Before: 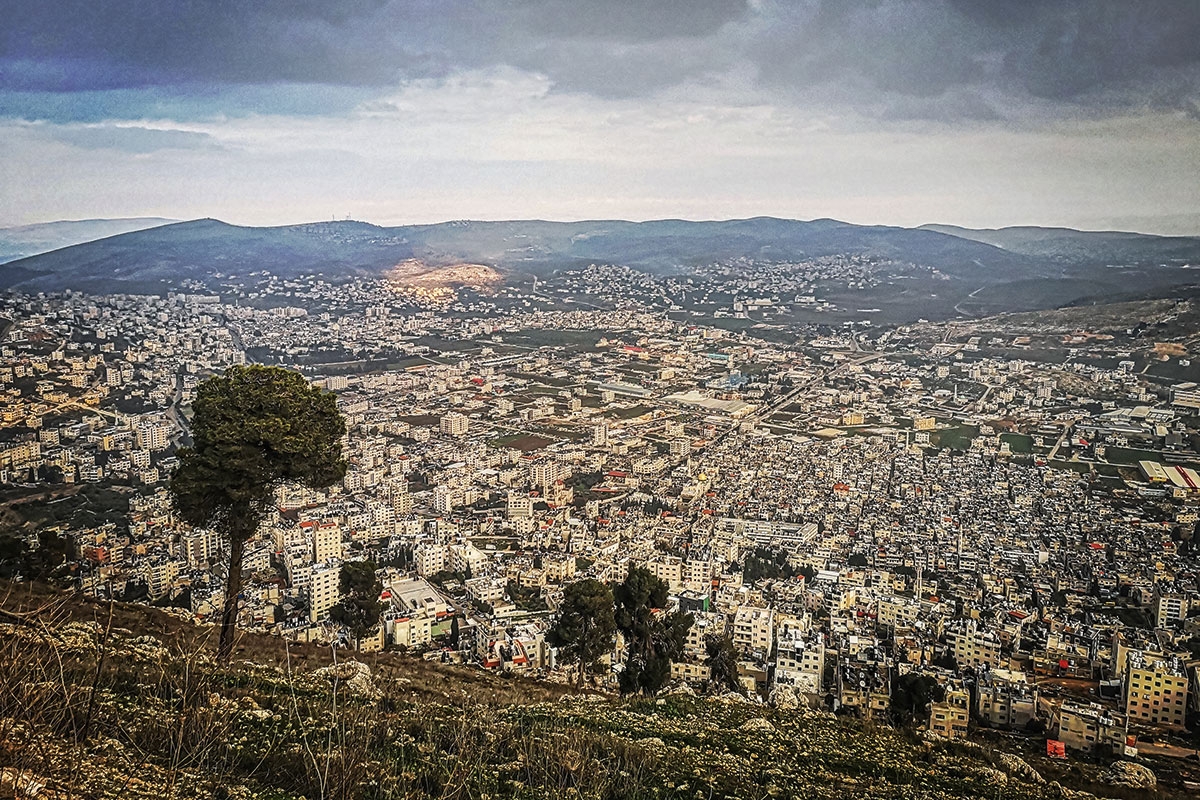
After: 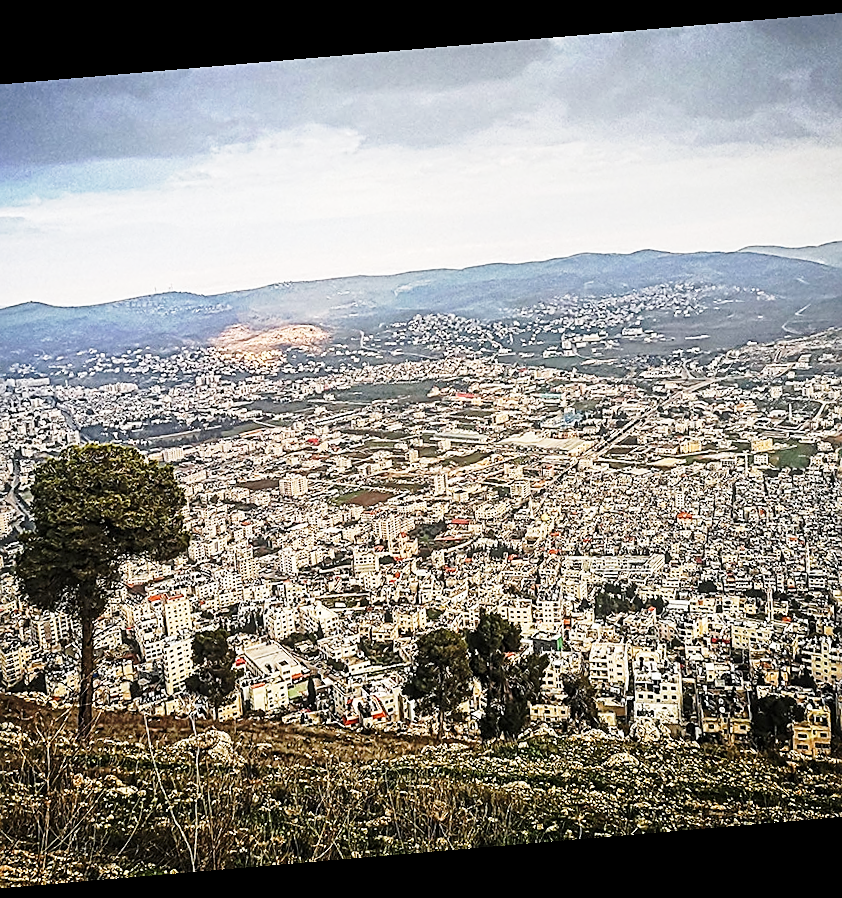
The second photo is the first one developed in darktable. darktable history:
exposure: compensate highlight preservation false
white balance: red 1, blue 1
crop and rotate: left 15.446%, right 17.836%
base curve: curves: ch0 [(0, 0) (0.028, 0.03) (0.121, 0.232) (0.46, 0.748) (0.859, 0.968) (1, 1)], preserve colors none
sharpen: on, module defaults
rotate and perspective: rotation -4.86°, automatic cropping off
